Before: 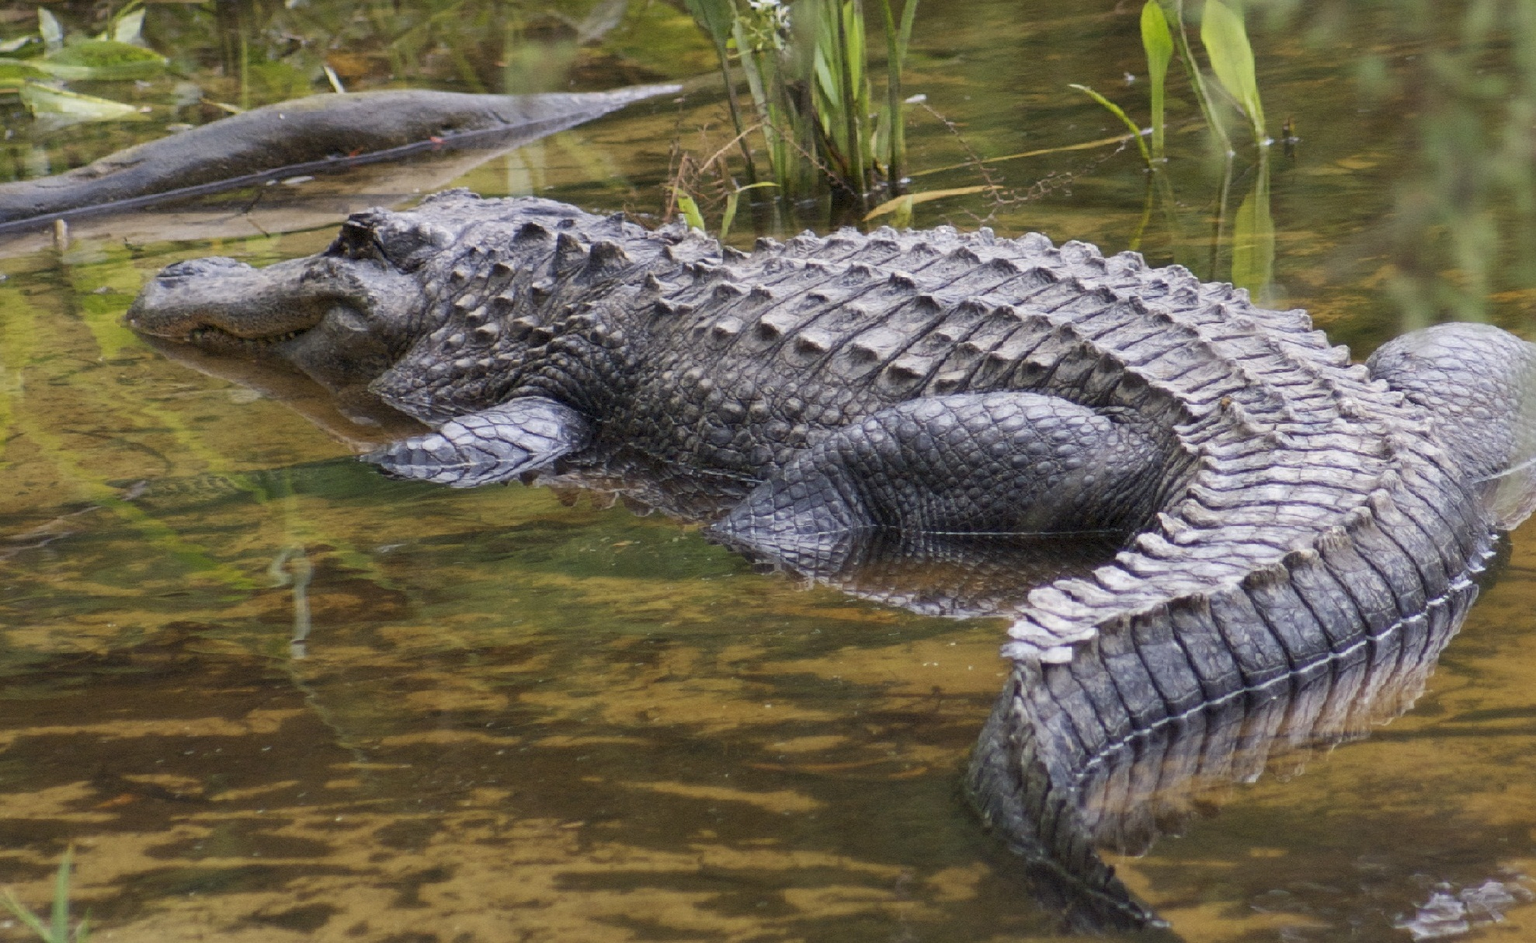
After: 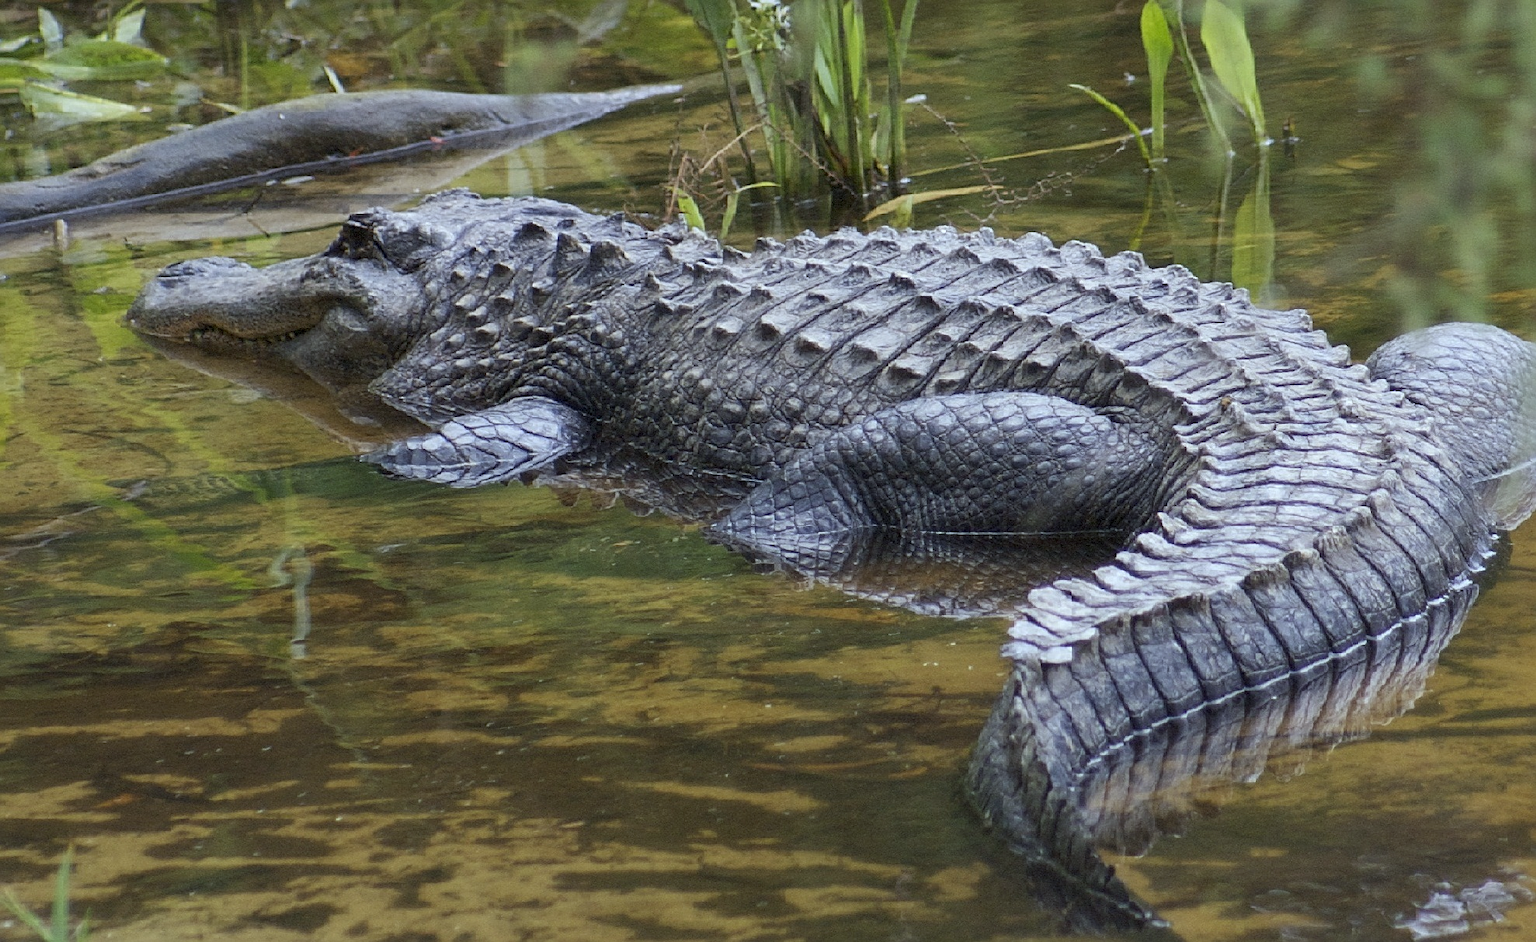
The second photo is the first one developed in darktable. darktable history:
white balance: red 0.925, blue 1.046
sharpen: on, module defaults
